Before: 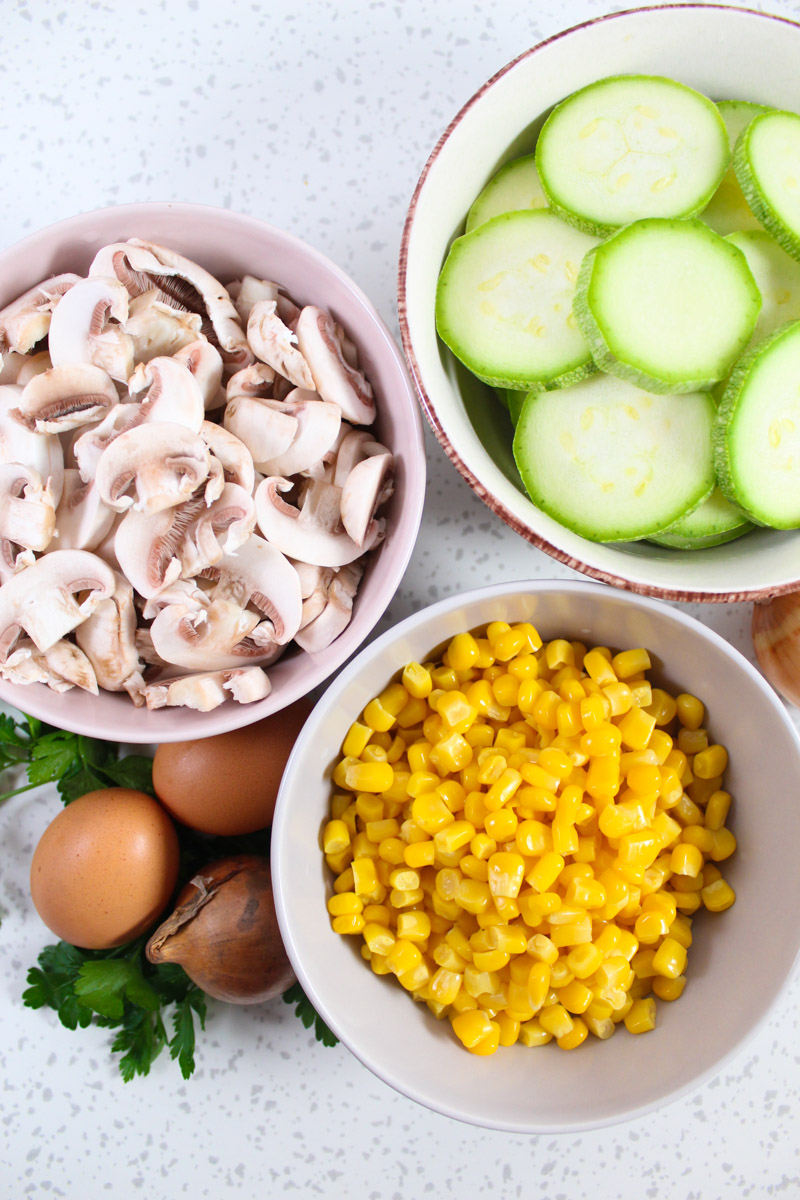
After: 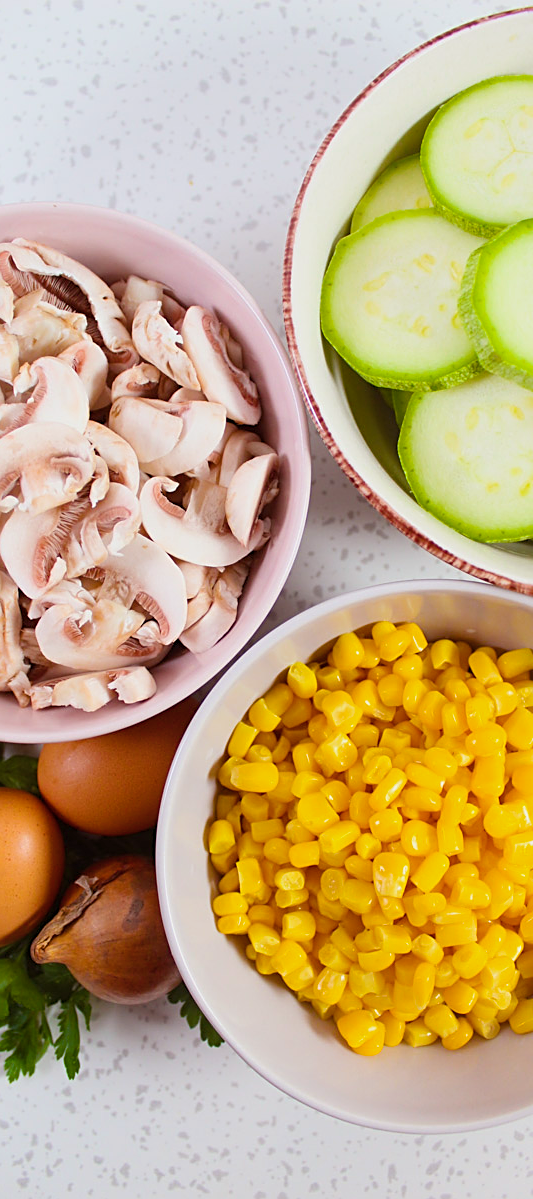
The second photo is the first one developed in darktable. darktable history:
sharpen: on, module defaults
contrast brightness saturation: saturation -0.096
color balance rgb: power › chroma 1.525%, power › hue 26.23°, linear chroma grading › global chroma 9.054%, perceptual saturation grading › global saturation 19.346%, contrast -9.928%
crop and rotate: left 14.432%, right 18.822%
